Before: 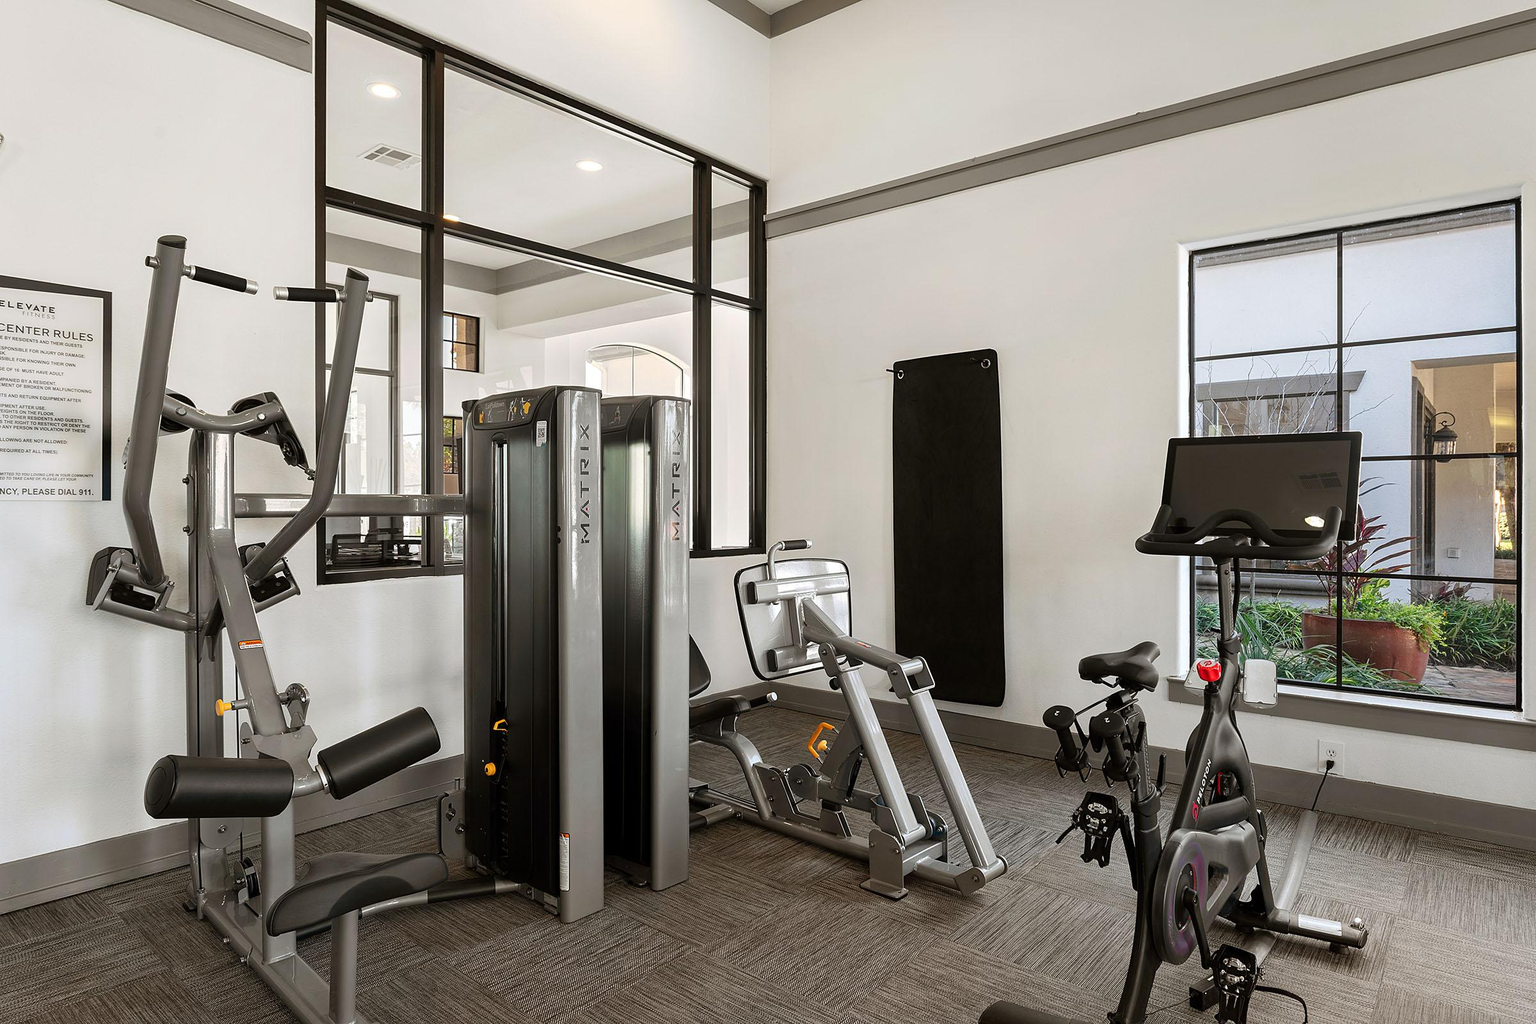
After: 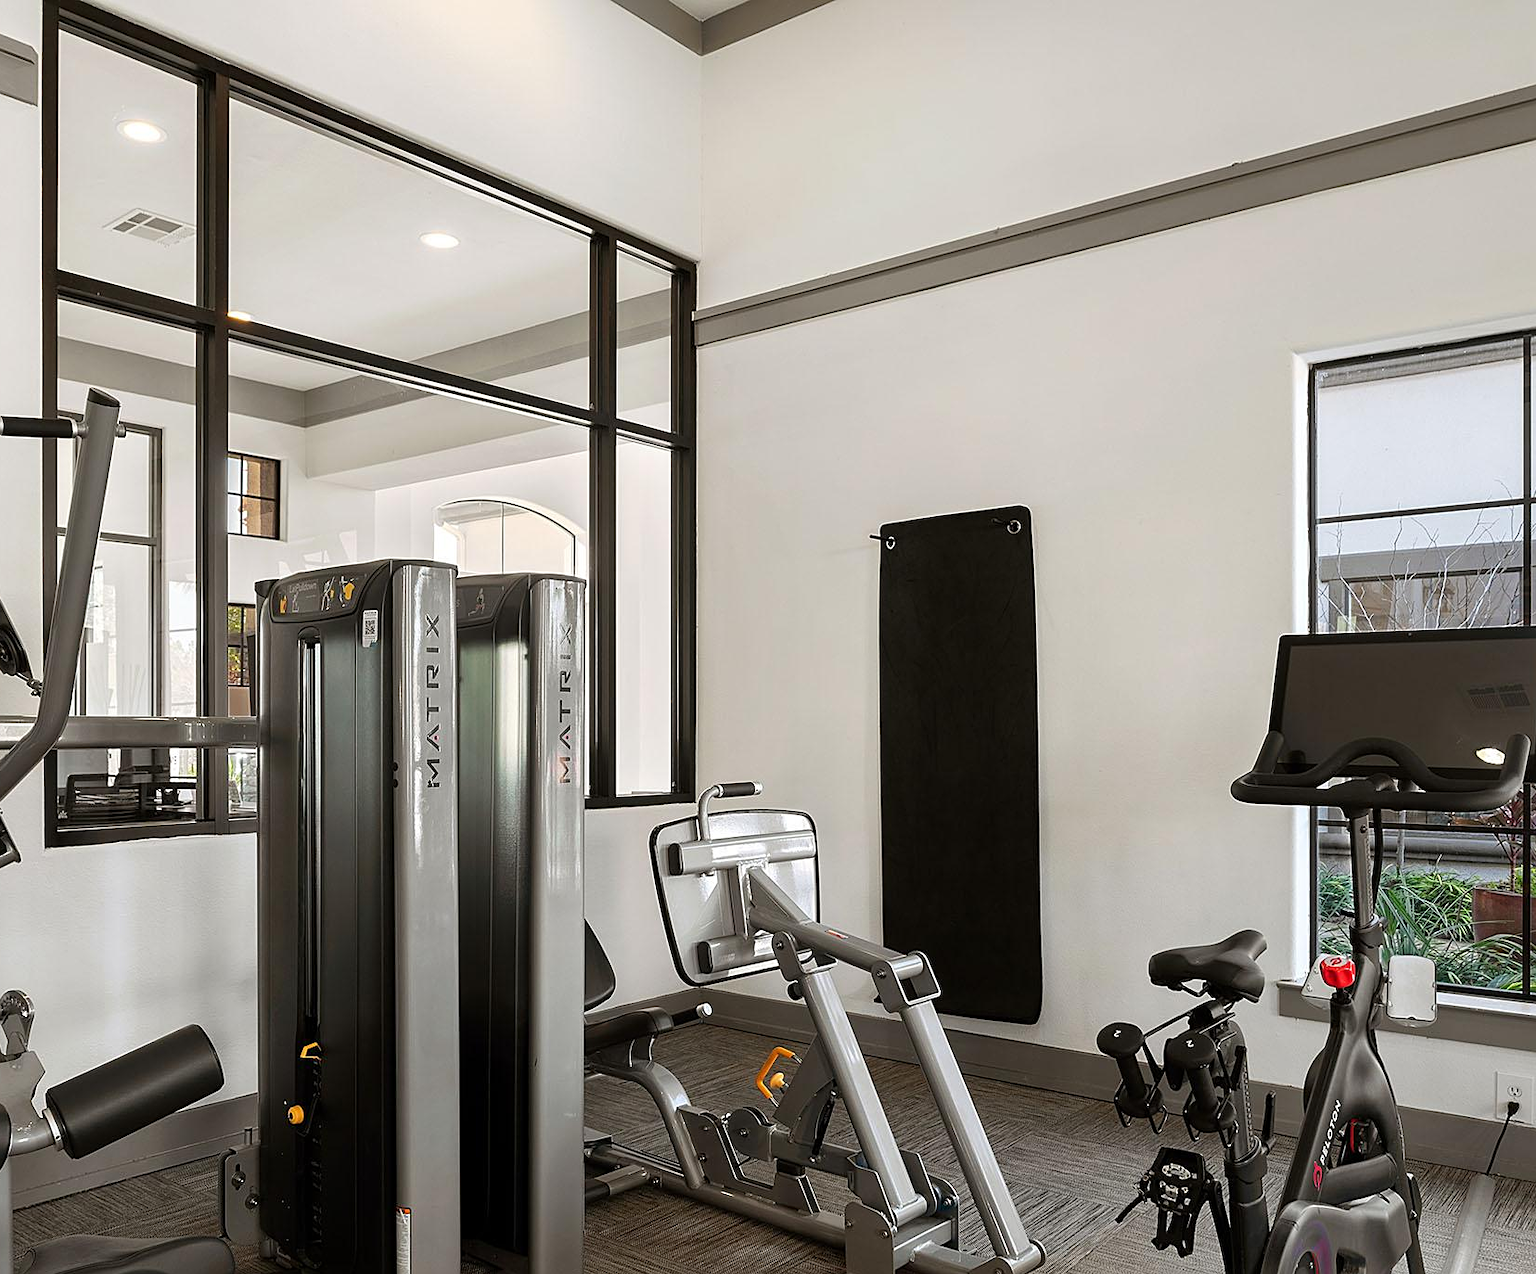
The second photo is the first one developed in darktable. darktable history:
crop: left 18.655%, right 12.322%, bottom 14.083%
sharpen: amount 0.209
